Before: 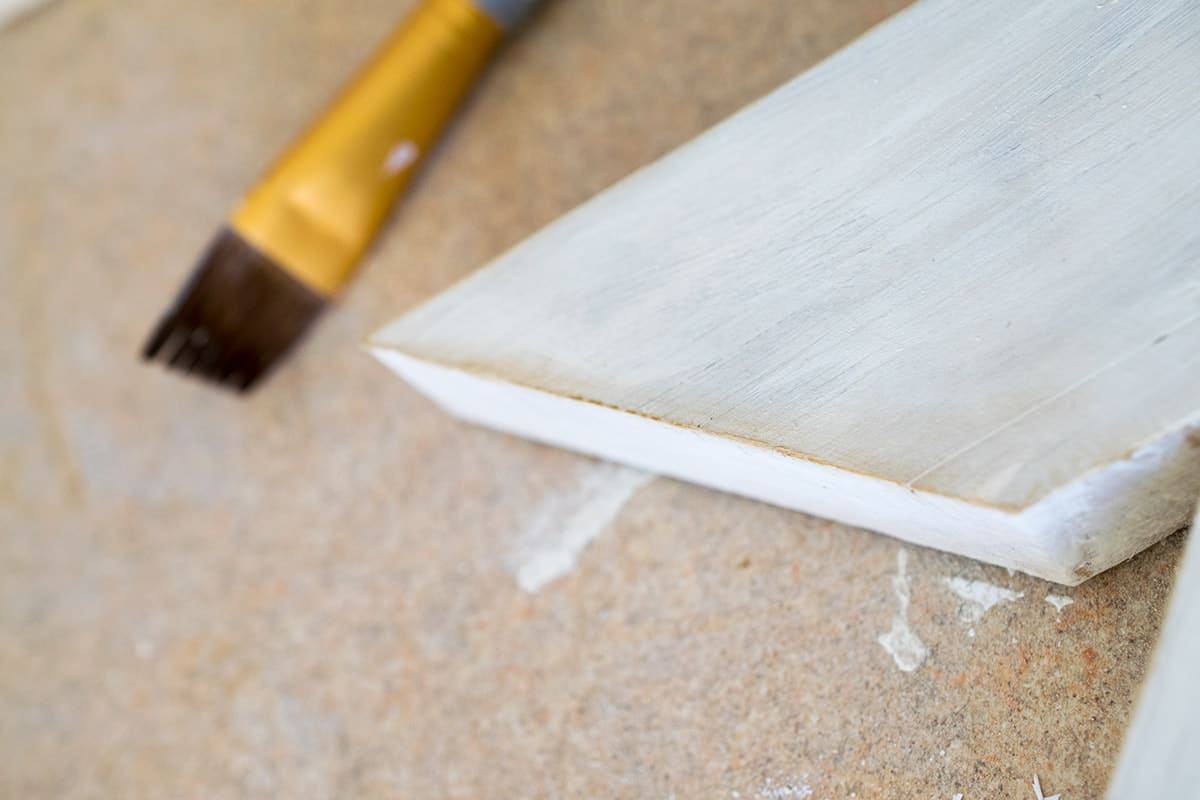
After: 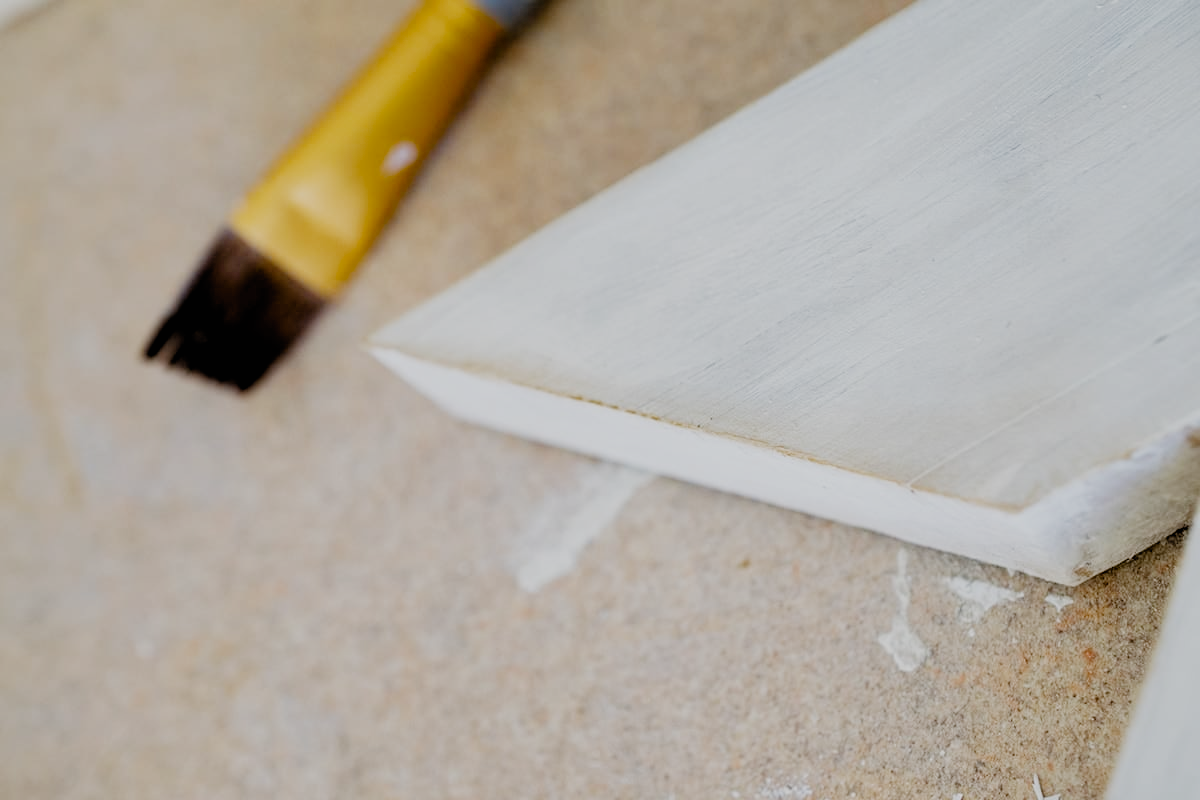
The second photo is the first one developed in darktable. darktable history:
filmic rgb: black relative exposure -4.31 EV, white relative exposure 4.56 EV, threshold 2.98 EV, hardness 2.37, contrast 1.06, preserve chrominance no, color science v3 (2019), use custom middle-gray values true, enable highlight reconstruction true
exposure: black level correction 0.001, compensate exposure bias true, compensate highlight preservation false
tone equalizer: on, module defaults
